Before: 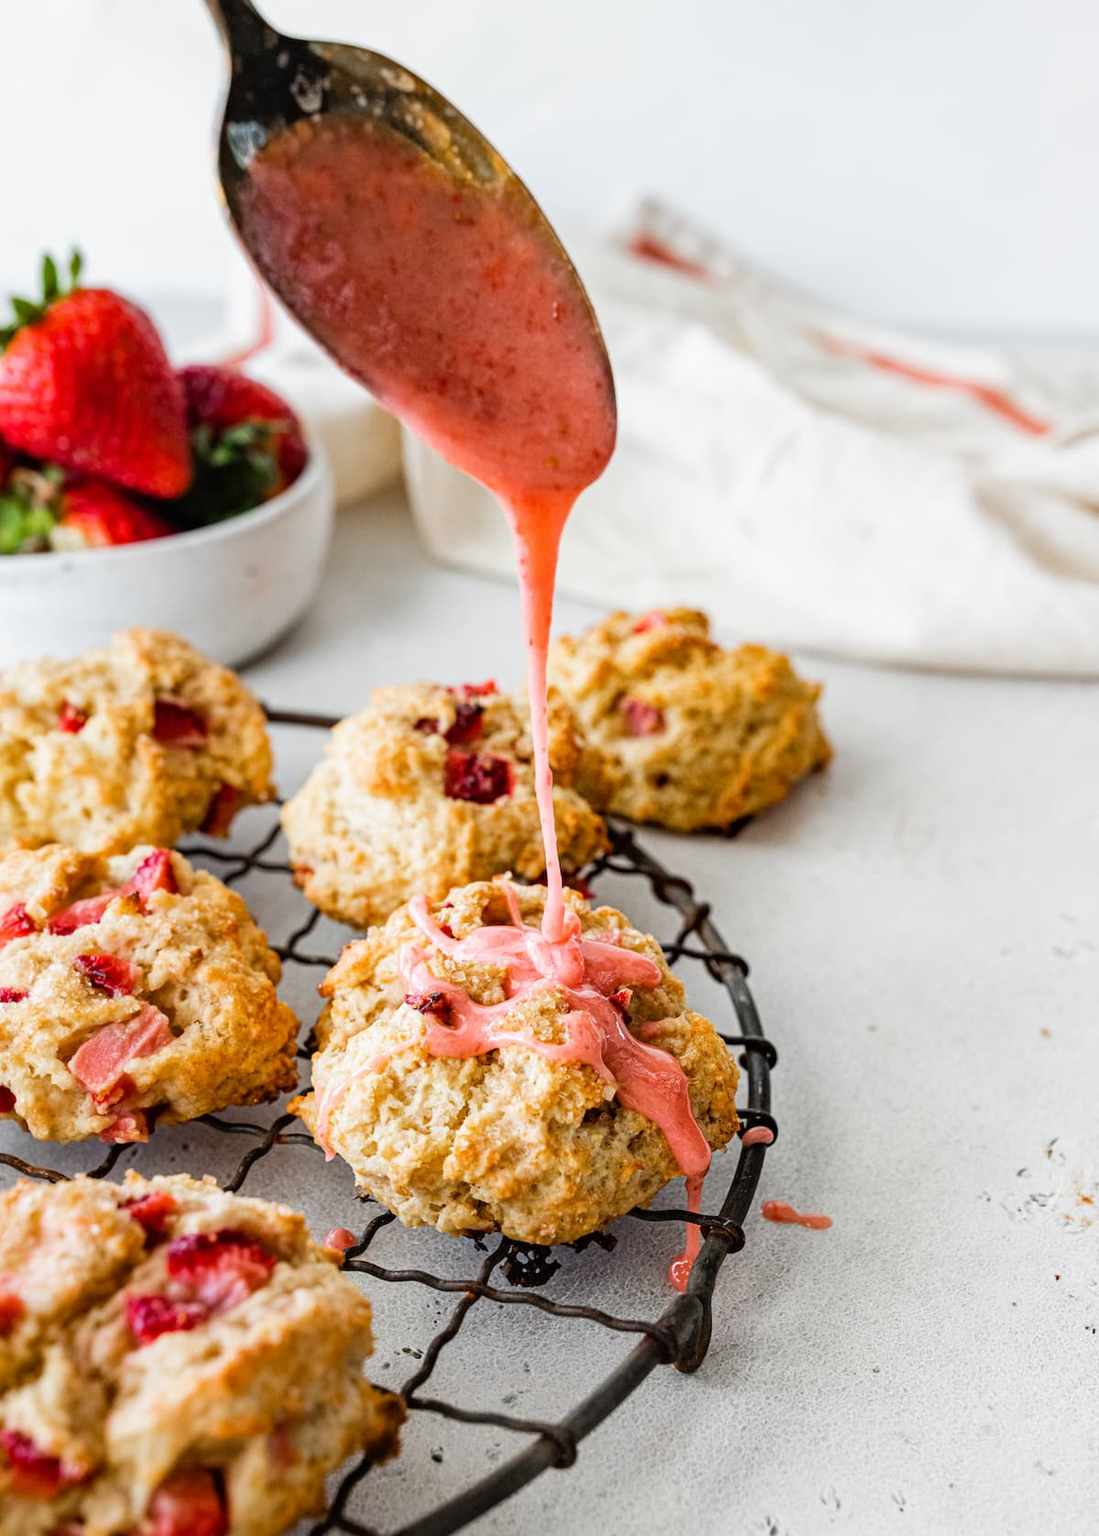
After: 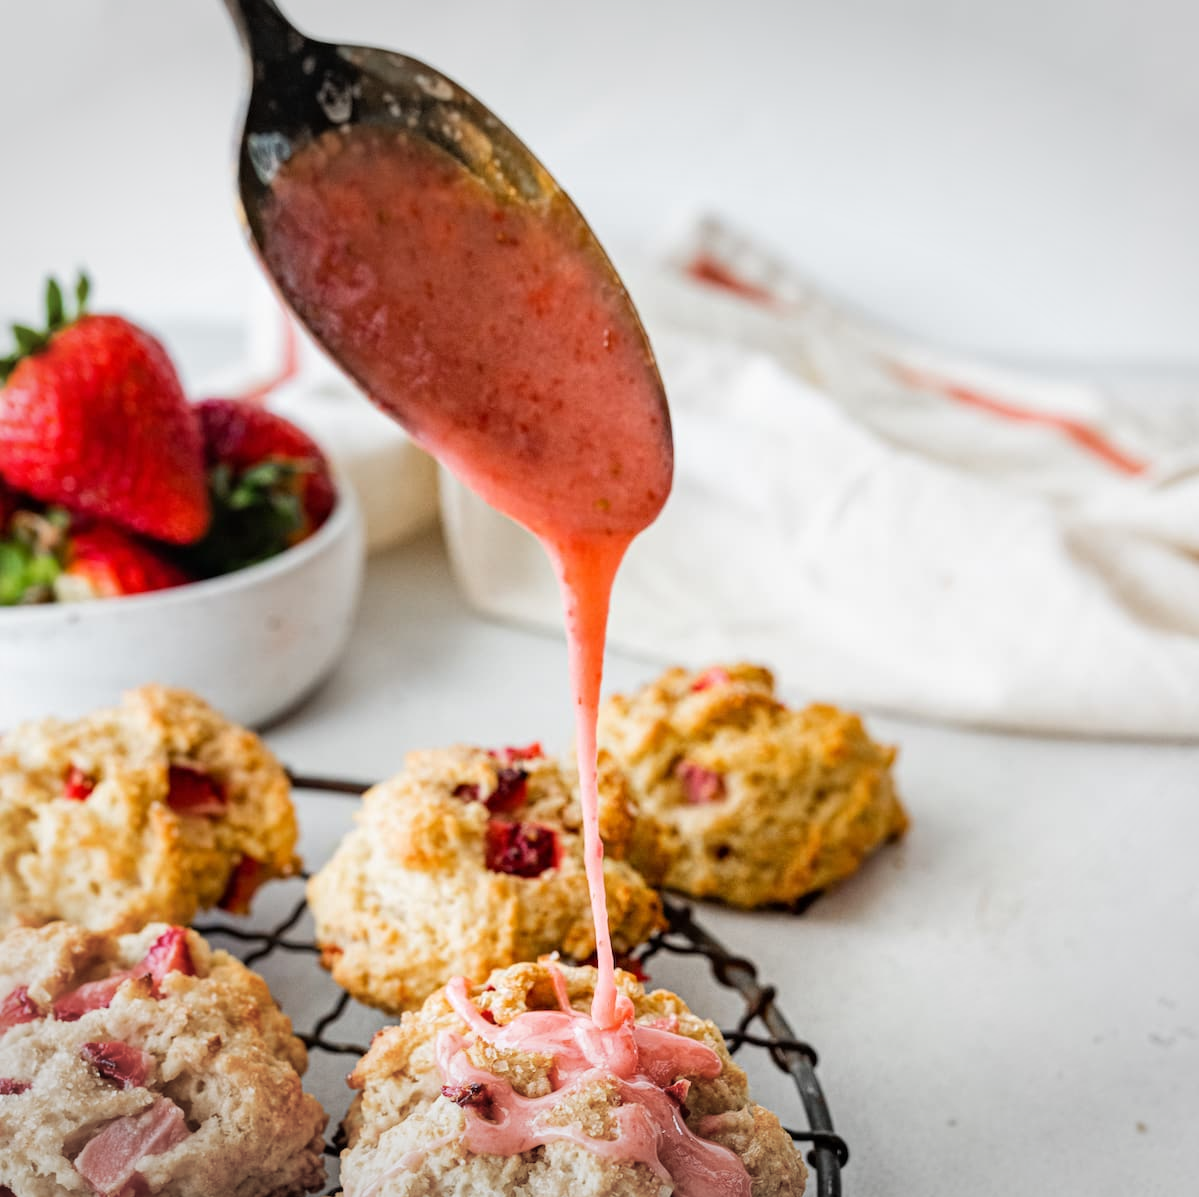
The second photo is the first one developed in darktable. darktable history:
crop: bottom 28.576%
vignetting: fall-off start 100%, brightness -0.282, width/height ratio 1.31
